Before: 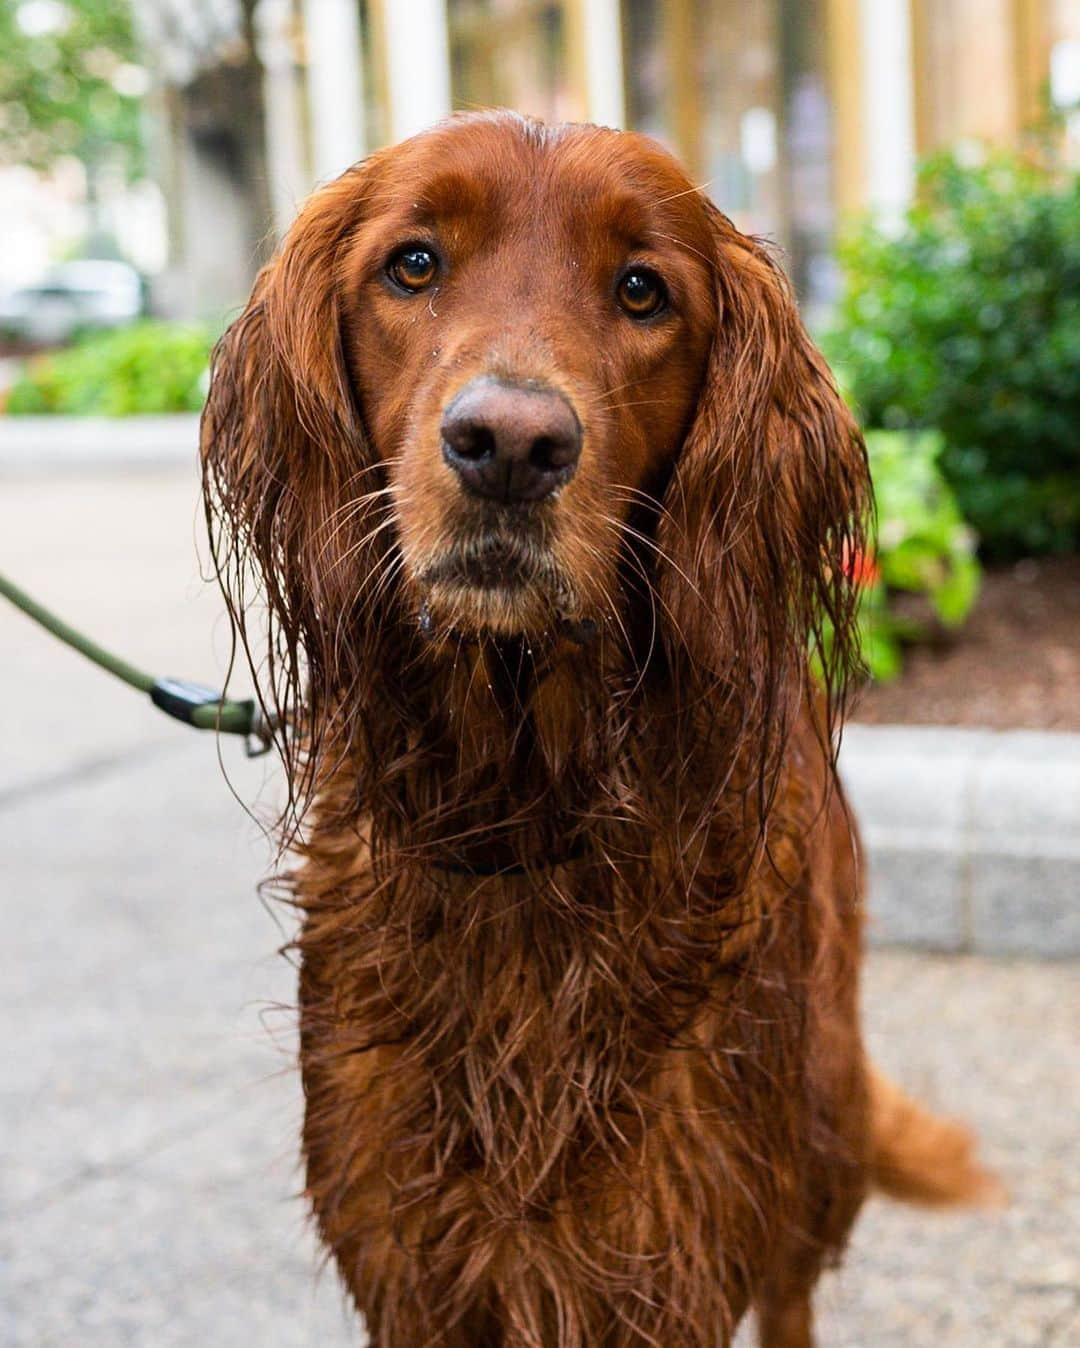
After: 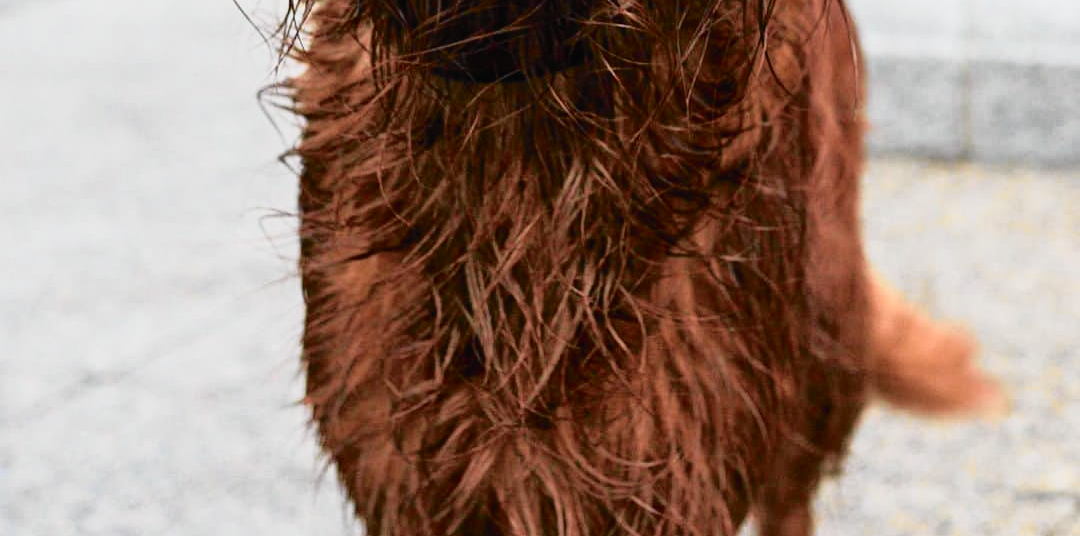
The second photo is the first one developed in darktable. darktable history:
crop and rotate: top 58.853%, bottom 1.34%
tone curve: curves: ch0 [(0, 0.009) (0.105, 0.08) (0.195, 0.18) (0.283, 0.316) (0.384, 0.434) (0.485, 0.531) (0.638, 0.69) (0.81, 0.872) (1, 0.977)]; ch1 [(0, 0) (0.161, 0.092) (0.35, 0.33) (0.379, 0.401) (0.456, 0.469) (0.502, 0.5) (0.525, 0.514) (0.586, 0.604) (0.642, 0.645) (0.858, 0.817) (1, 0.942)]; ch2 [(0, 0) (0.371, 0.362) (0.437, 0.437) (0.48, 0.49) (0.53, 0.515) (0.56, 0.571) (0.622, 0.606) (0.881, 0.795) (1, 0.929)], color space Lab, independent channels, preserve colors none
